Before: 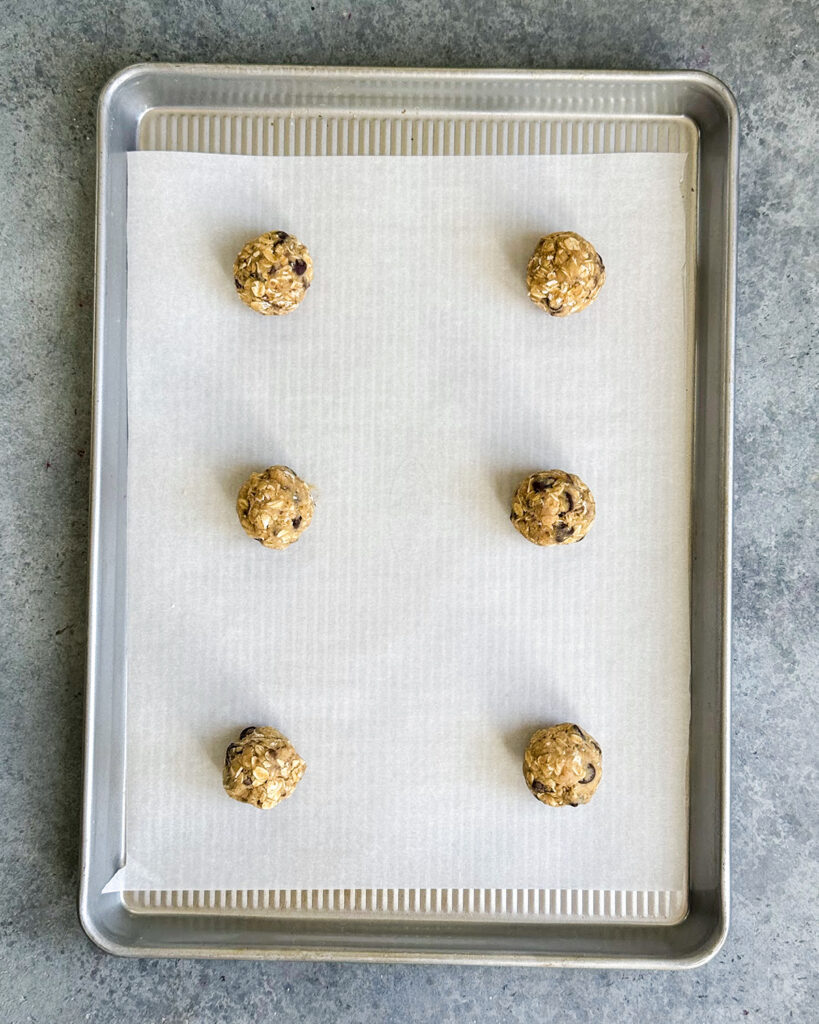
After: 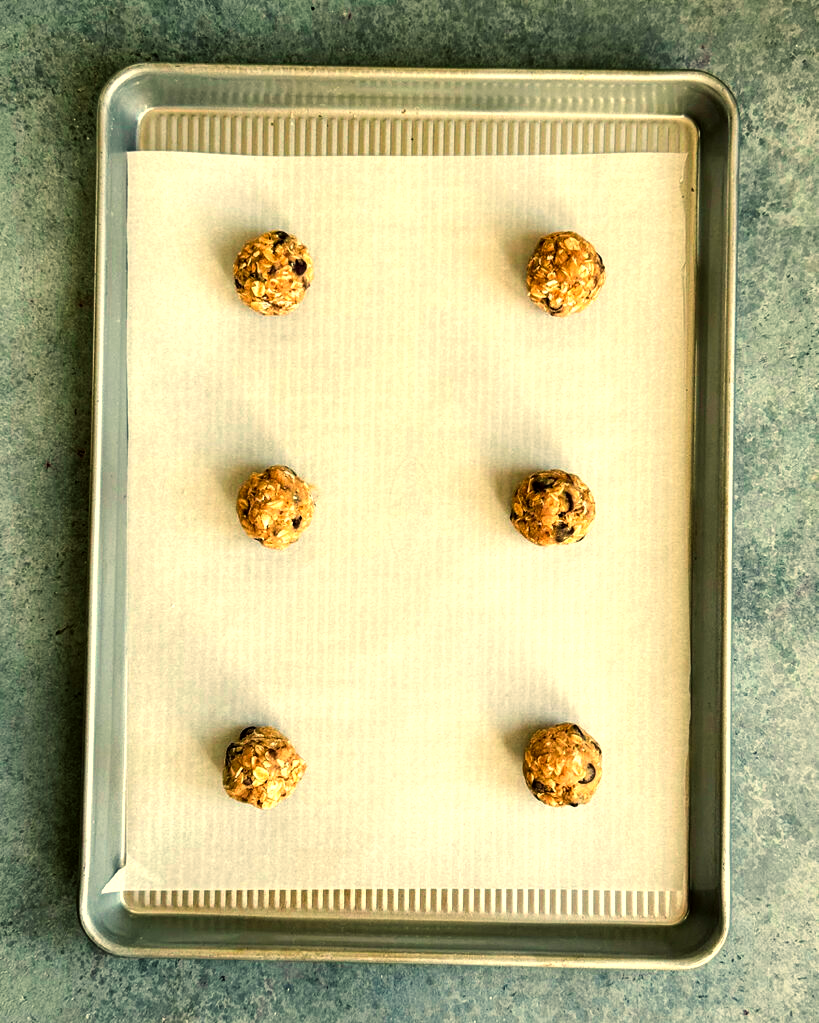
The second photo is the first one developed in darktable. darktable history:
color balance: mode lift, gamma, gain (sRGB), lift [1.014, 0.966, 0.918, 0.87], gamma [0.86, 0.734, 0.918, 0.976], gain [1.063, 1.13, 1.063, 0.86]
crop: bottom 0.071%
